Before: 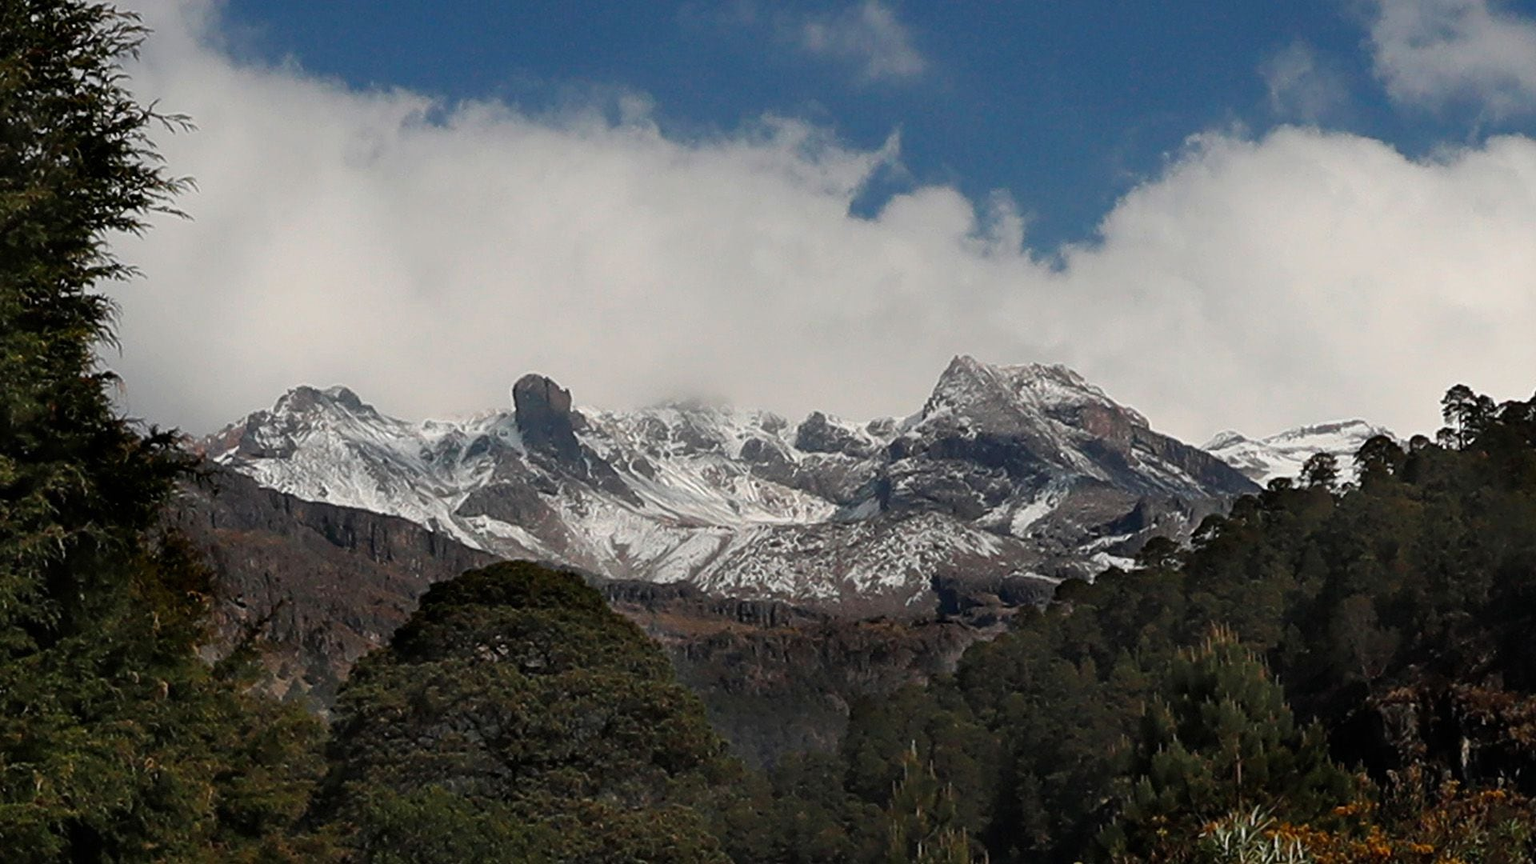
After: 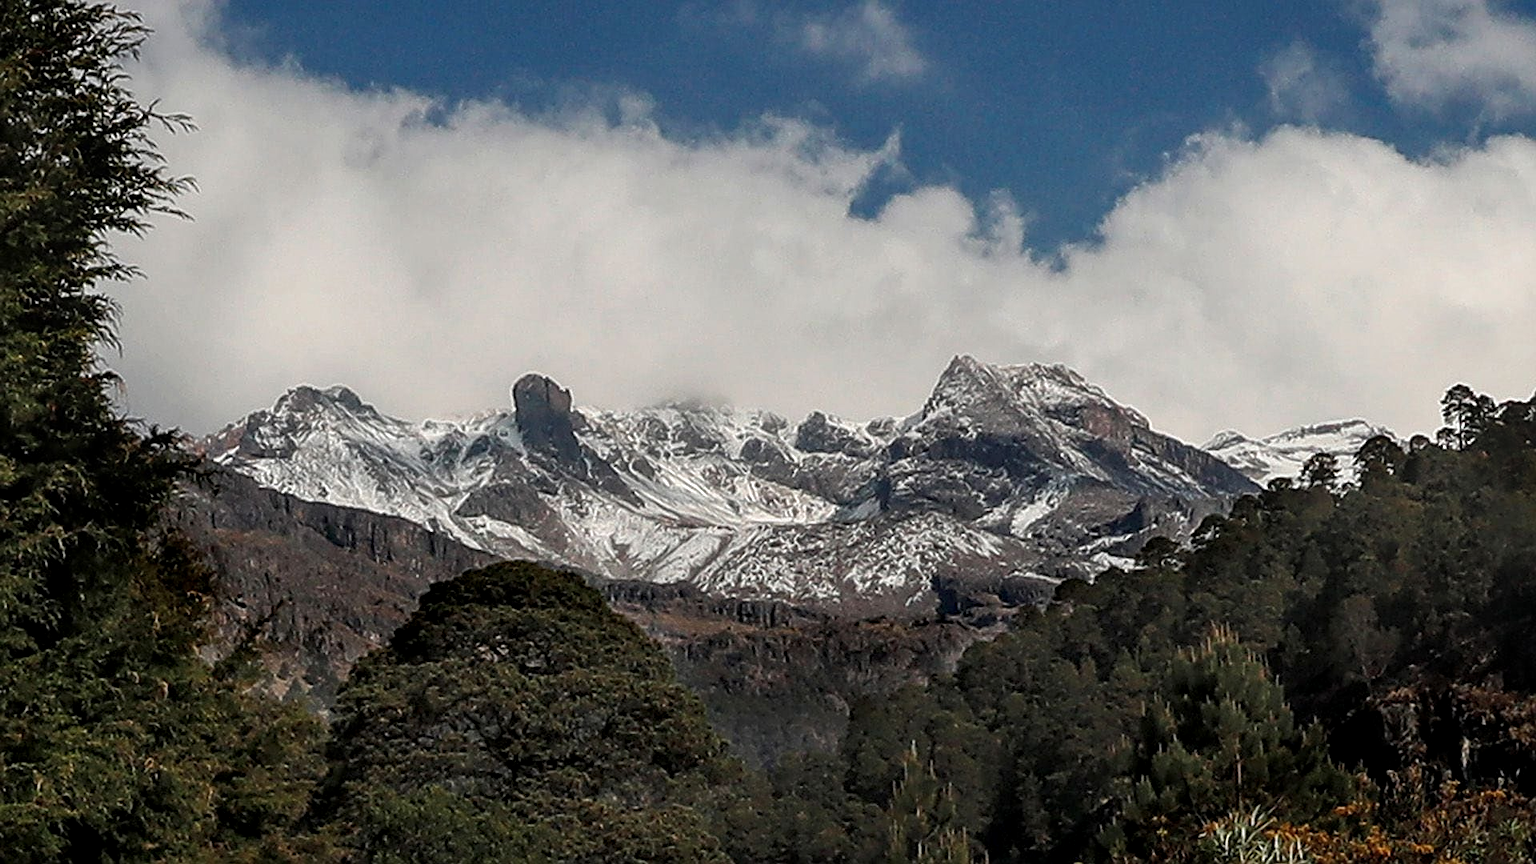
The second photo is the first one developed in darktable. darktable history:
local contrast: highlights 63%, detail 143%, midtone range 0.421
sharpen: on, module defaults
